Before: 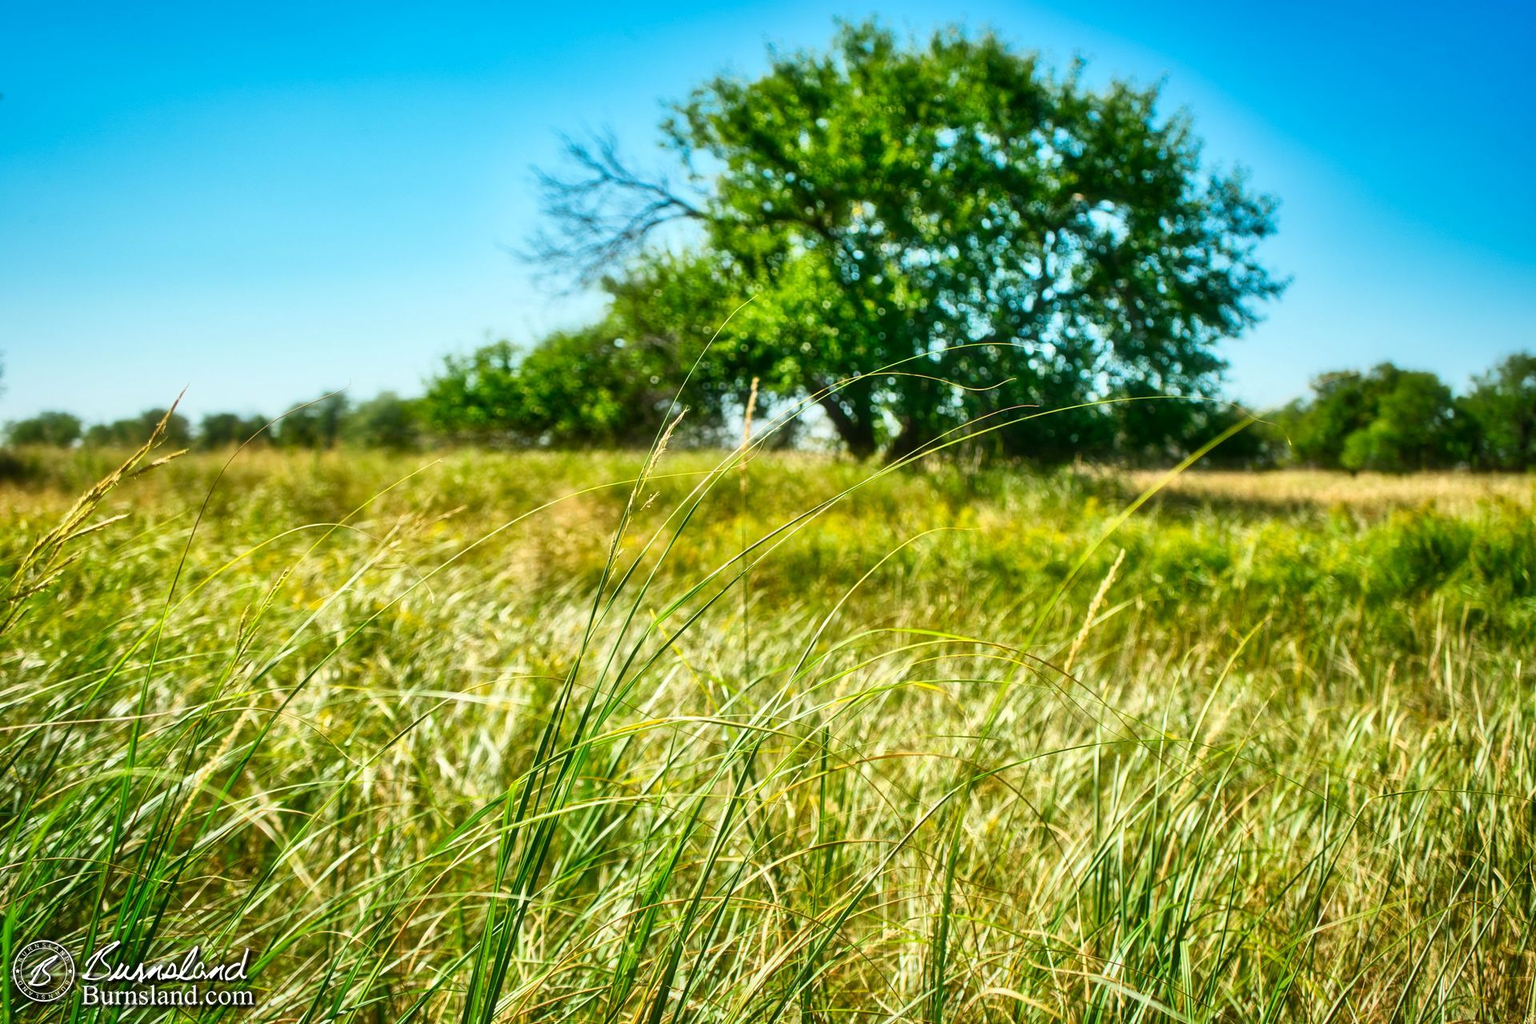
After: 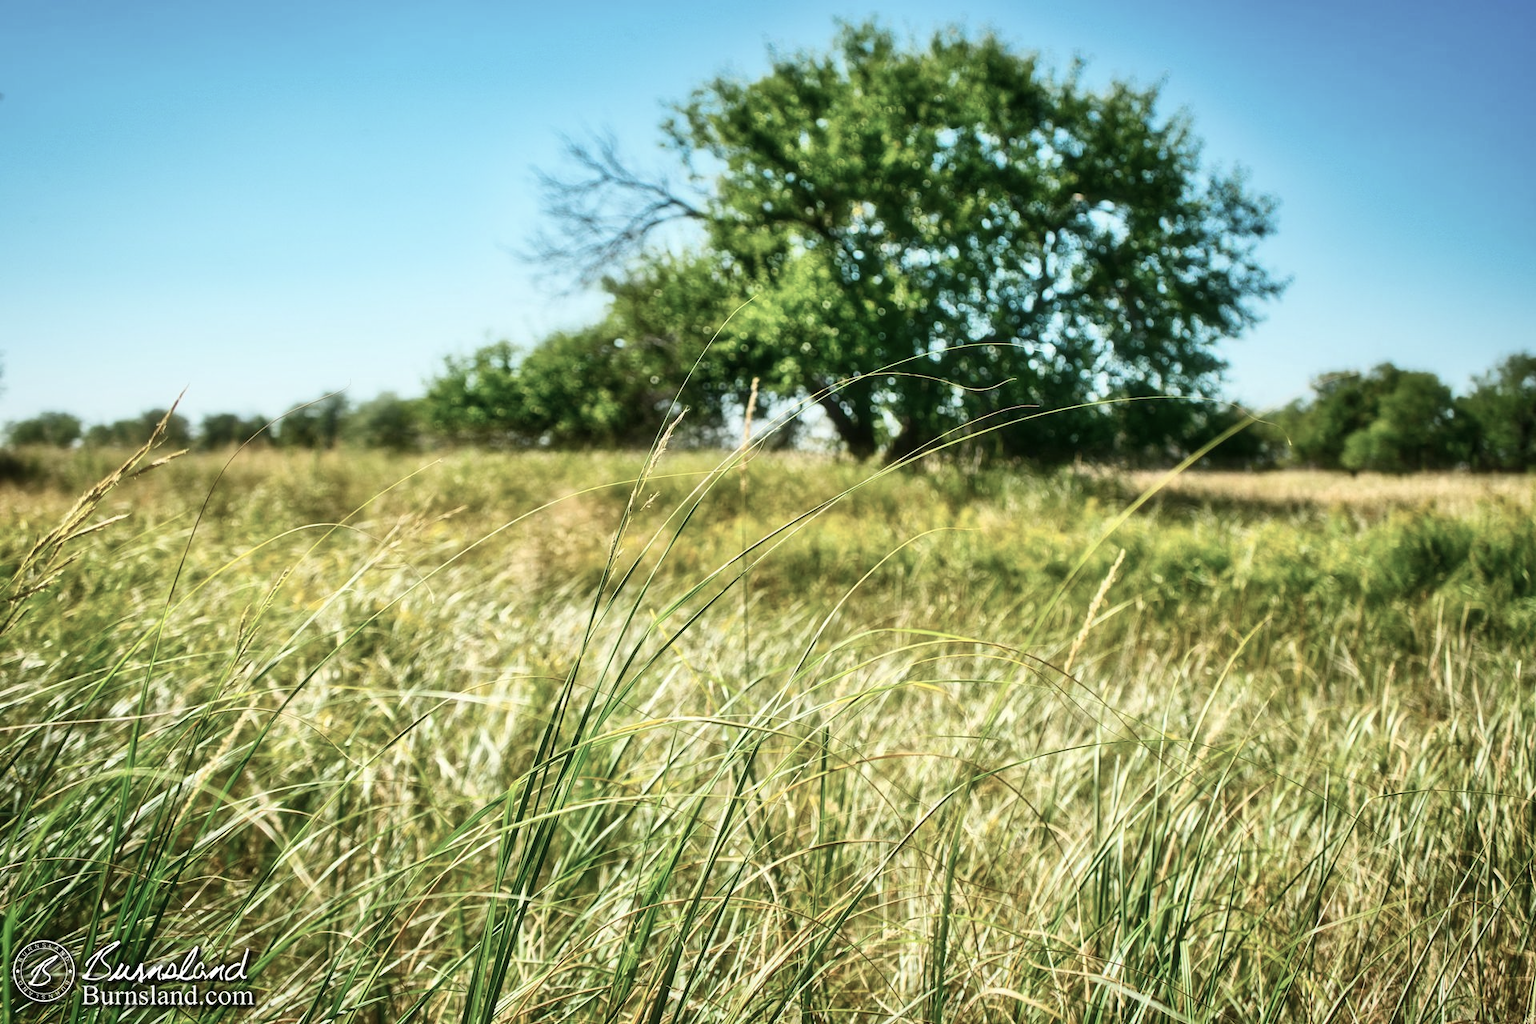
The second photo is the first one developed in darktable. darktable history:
shadows and highlights: shadows -70.95, highlights 34.87, highlights color adjustment 49.54%, soften with gaussian
contrast brightness saturation: contrast 0.099, saturation -0.362
